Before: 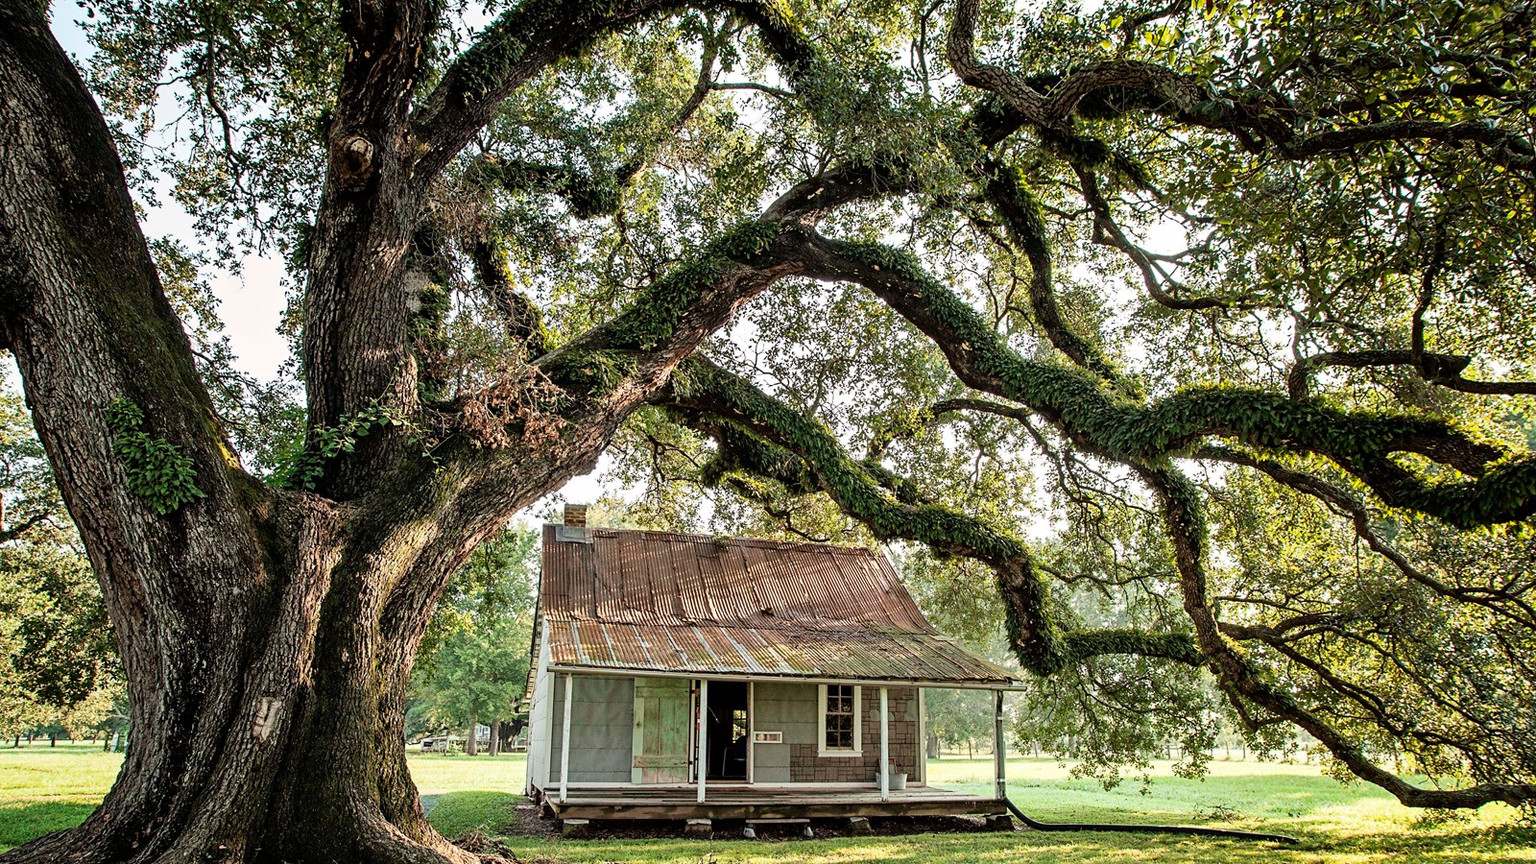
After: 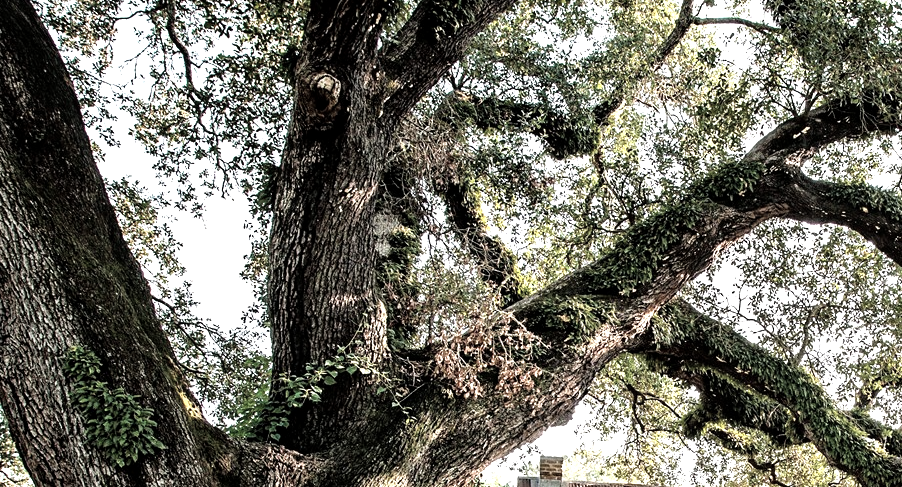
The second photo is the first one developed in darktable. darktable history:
local contrast: highlights 104%, shadows 97%, detail 119%, midtone range 0.2
tone equalizer: -8 EV -0.724 EV, -7 EV -0.717 EV, -6 EV -0.577 EV, -5 EV -0.41 EV, -3 EV 0.374 EV, -2 EV 0.6 EV, -1 EV 0.688 EV, +0 EV 0.756 EV
color correction: highlights b* 0.058, saturation 0.608
crop and rotate: left 3.028%, top 7.702%, right 40.59%, bottom 38.171%
